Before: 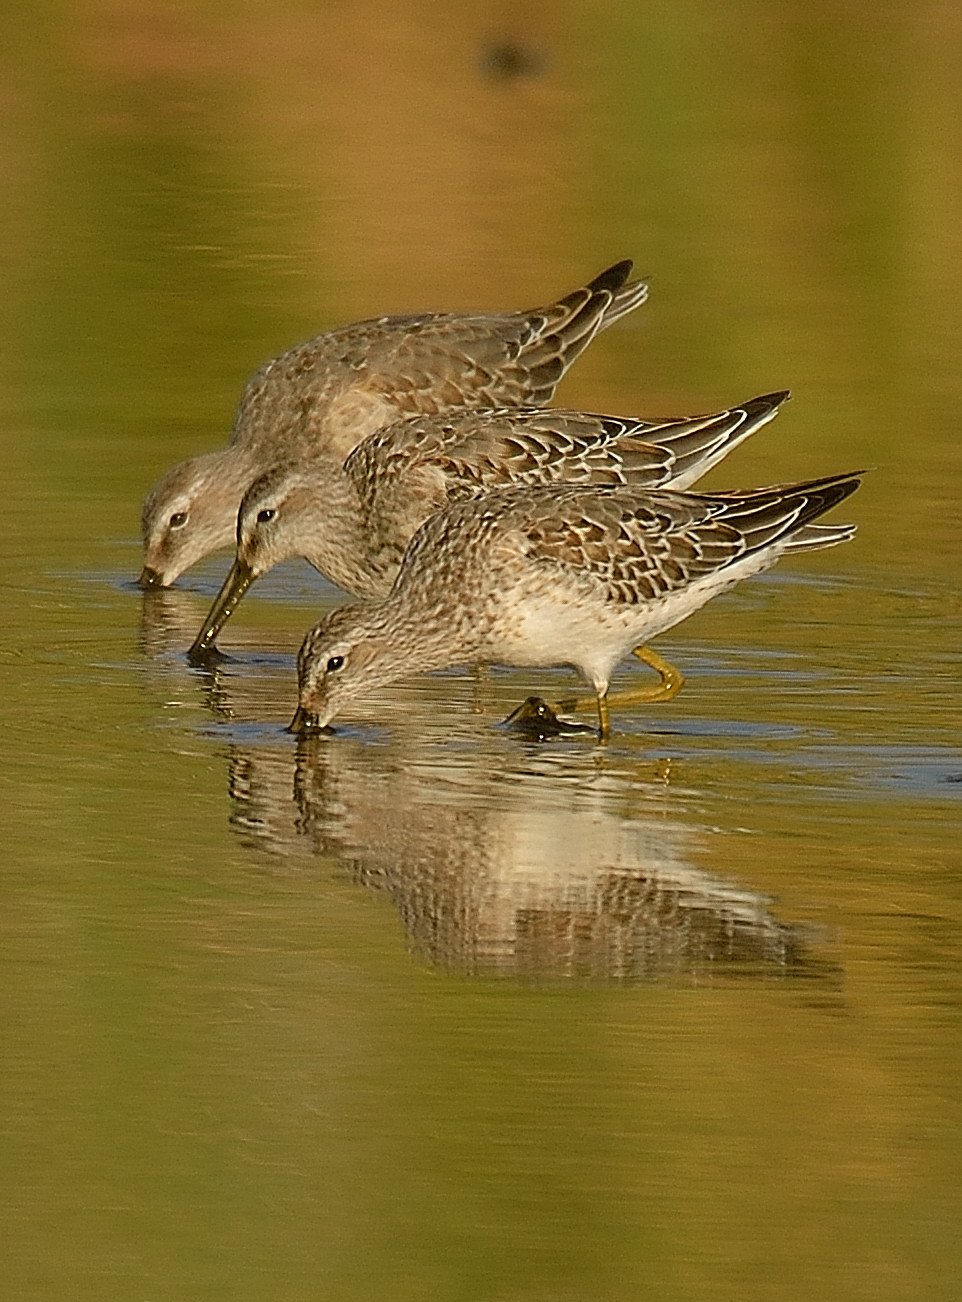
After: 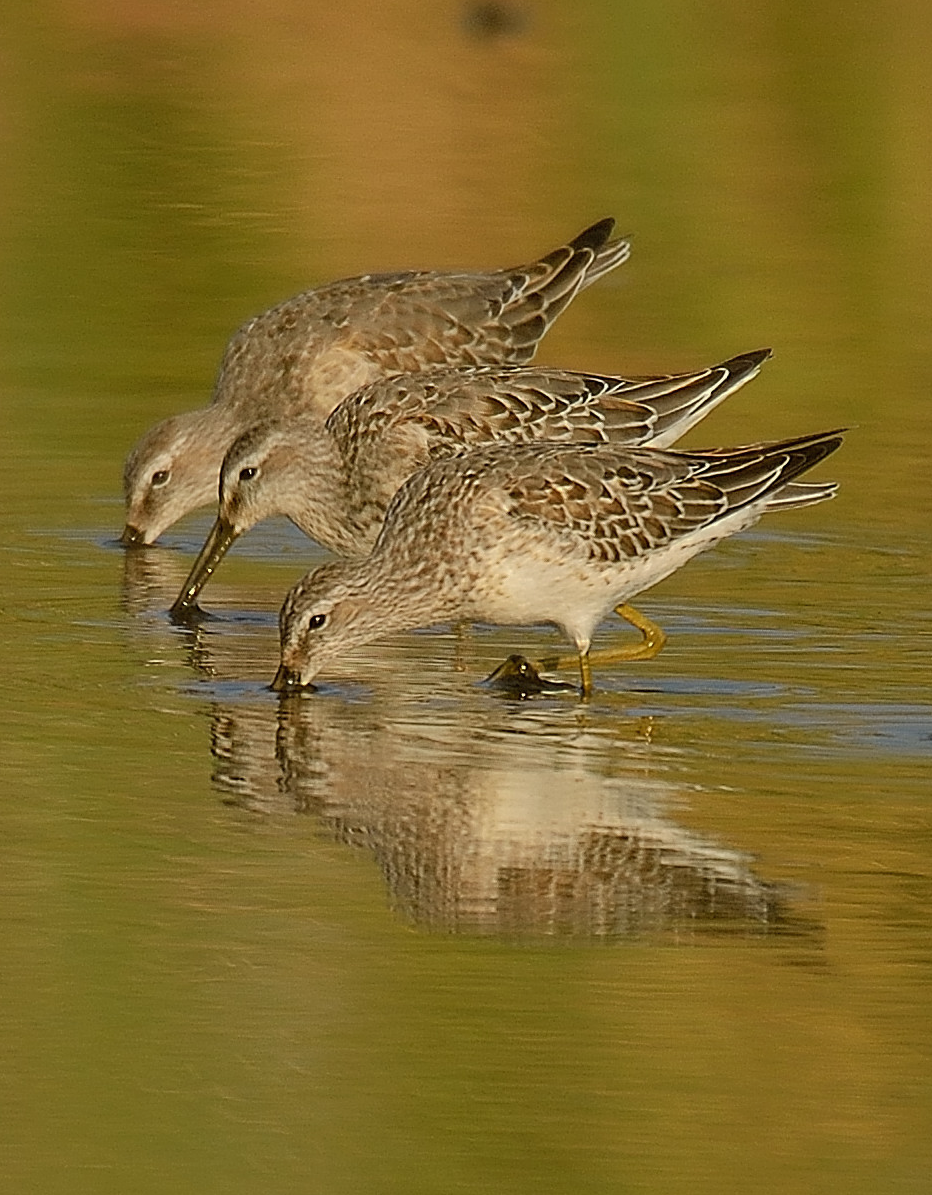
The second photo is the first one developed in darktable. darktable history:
crop: left 1.964%, top 3.251%, right 1.122%, bottom 4.933%
shadows and highlights: shadows 40, highlights -60
